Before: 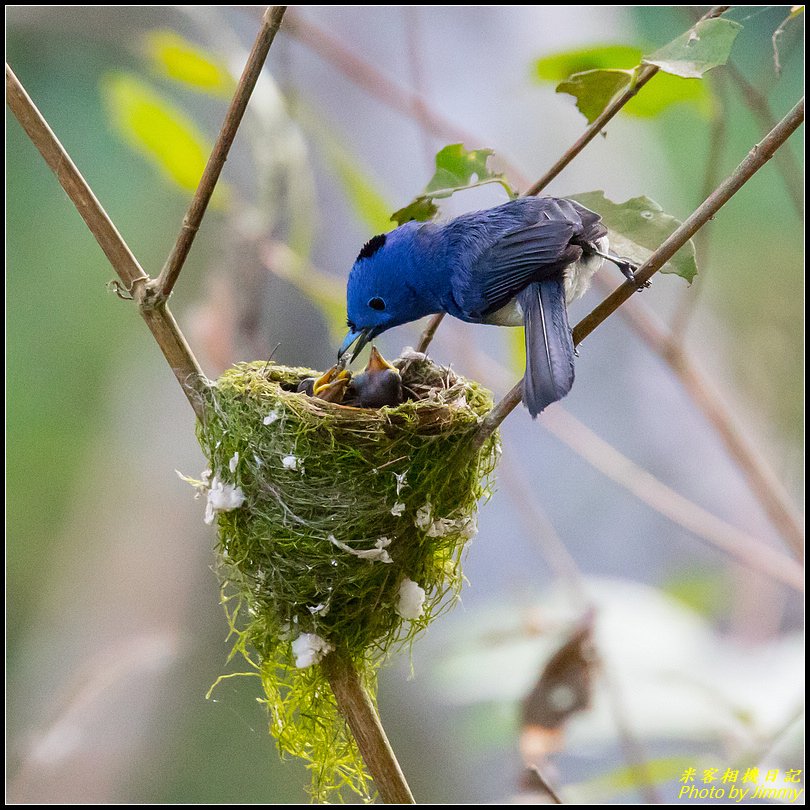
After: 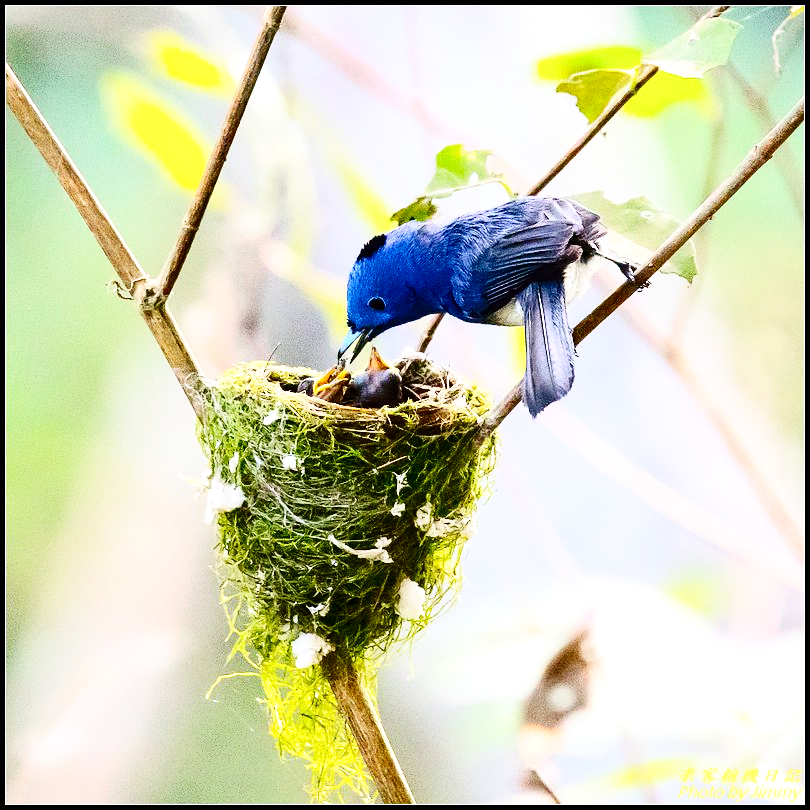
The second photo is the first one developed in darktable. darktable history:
exposure: black level correction 0, exposure 0.7 EV, compensate exposure bias true, compensate highlight preservation false
contrast brightness saturation: contrast 0.296
base curve: curves: ch0 [(0, 0) (0.036, 0.025) (0.121, 0.166) (0.206, 0.329) (0.605, 0.79) (1, 1)], preserve colors none
